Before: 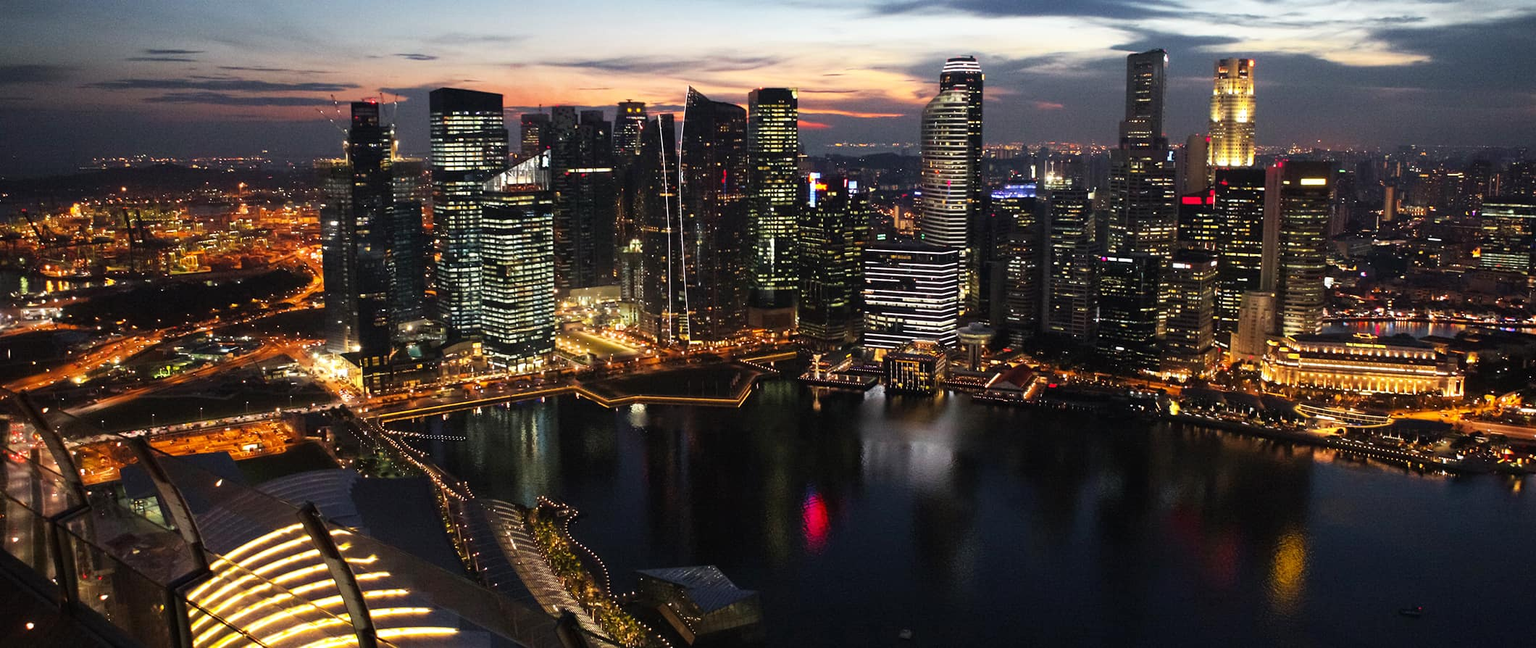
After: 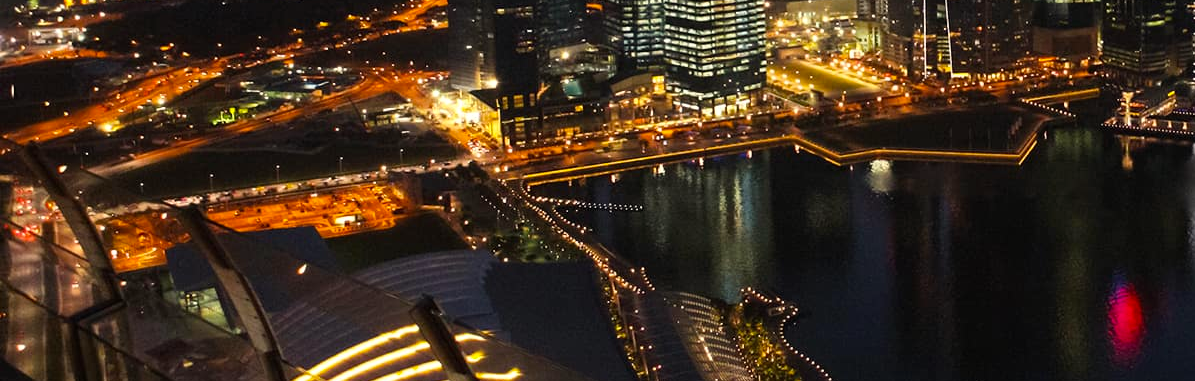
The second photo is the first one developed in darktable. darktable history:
color calibration: output colorfulness [0, 0.315, 0, 0], x 0.341, y 0.355, temperature 5166 K
crop: top 44.483%, right 43.593%, bottom 12.892%
